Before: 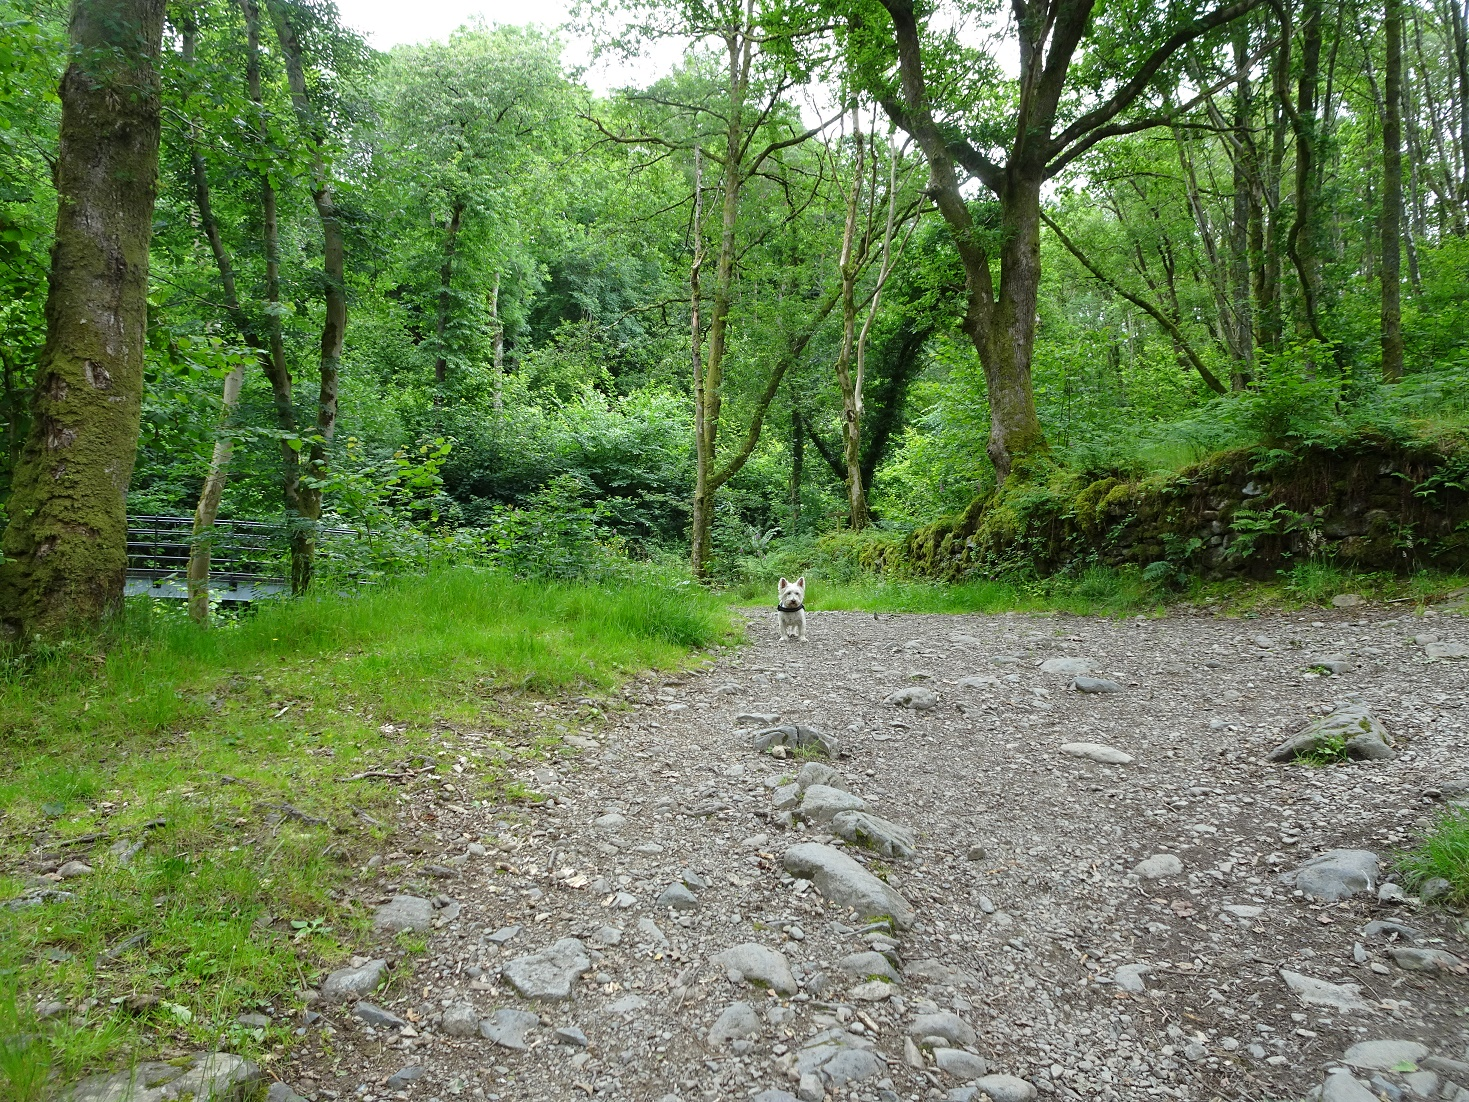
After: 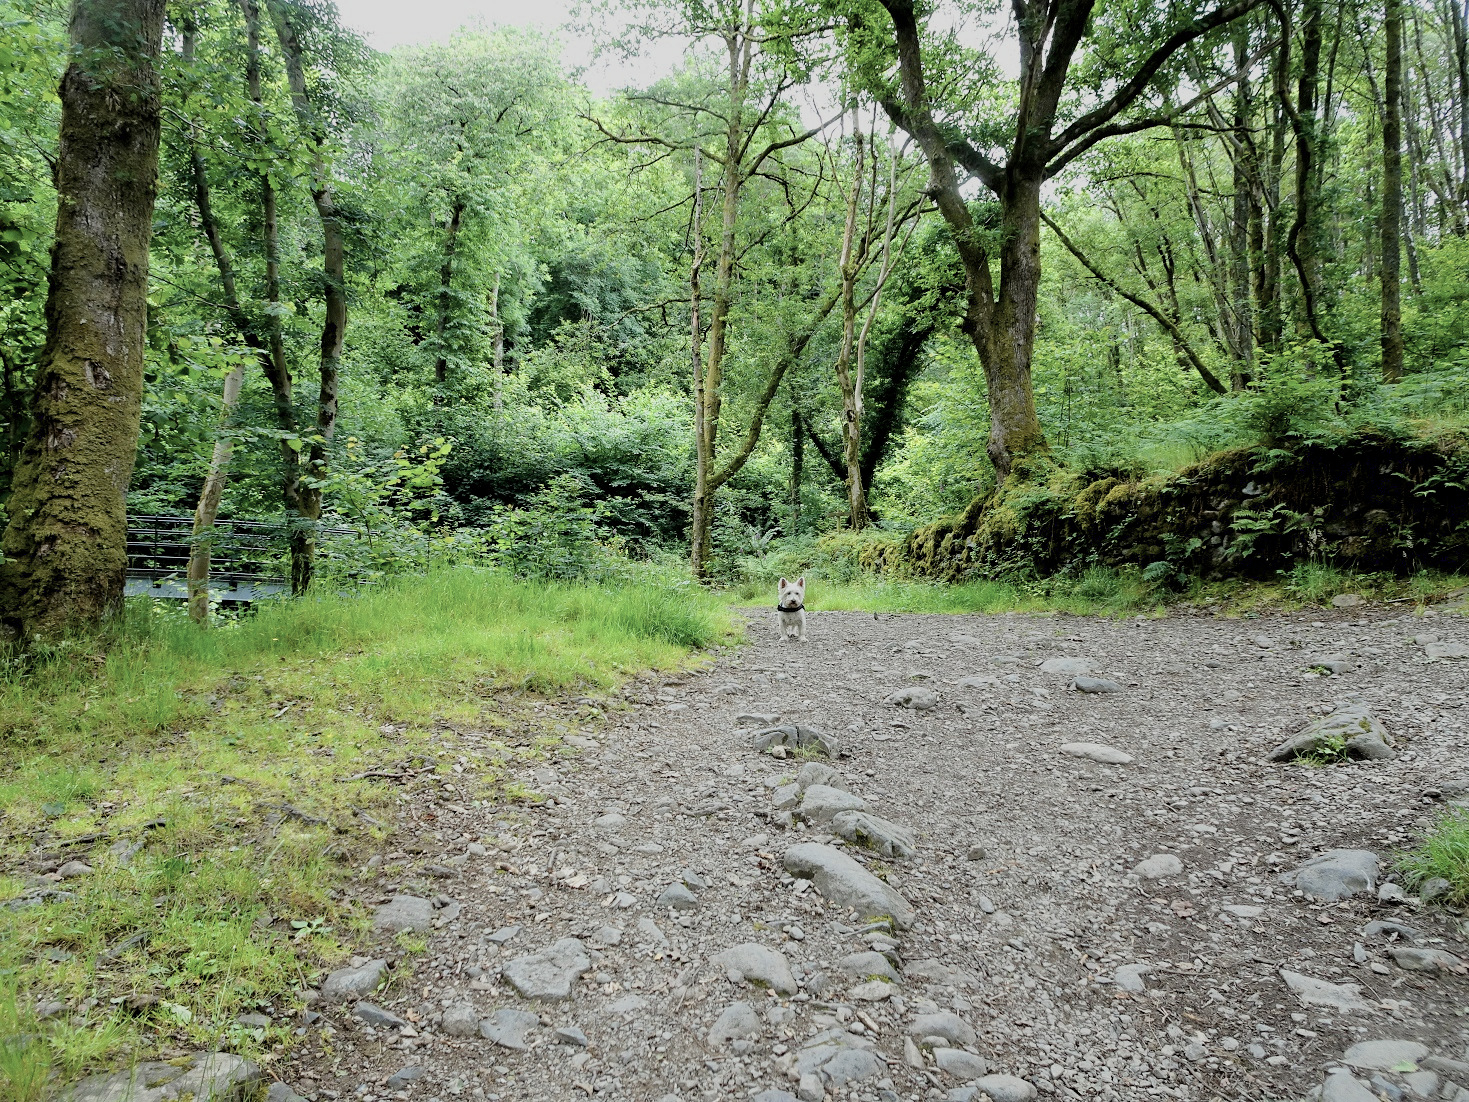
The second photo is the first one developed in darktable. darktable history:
filmic rgb: black relative exposure -7.65 EV, white relative exposure 4.56 EV, hardness 3.61, iterations of high-quality reconstruction 10
color zones: curves: ch0 [(0, 0.473) (0.001, 0.473) (0.226, 0.548) (0.4, 0.589) (0.525, 0.54) (0.728, 0.403) (0.999, 0.473) (1, 0.473)]; ch1 [(0, 0.619) (0.001, 0.619) (0.234, 0.388) (0.4, 0.372) (0.528, 0.422) (0.732, 0.53) (0.999, 0.619) (1, 0.619)]; ch2 [(0, 0.547) (0.001, 0.547) (0.226, 0.45) (0.4, 0.525) (0.525, 0.585) (0.8, 0.511) (0.999, 0.547) (1, 0.547)]
exposure: black level correction 0.007, exposure 0.159 EV, compensate highlight preservation false
